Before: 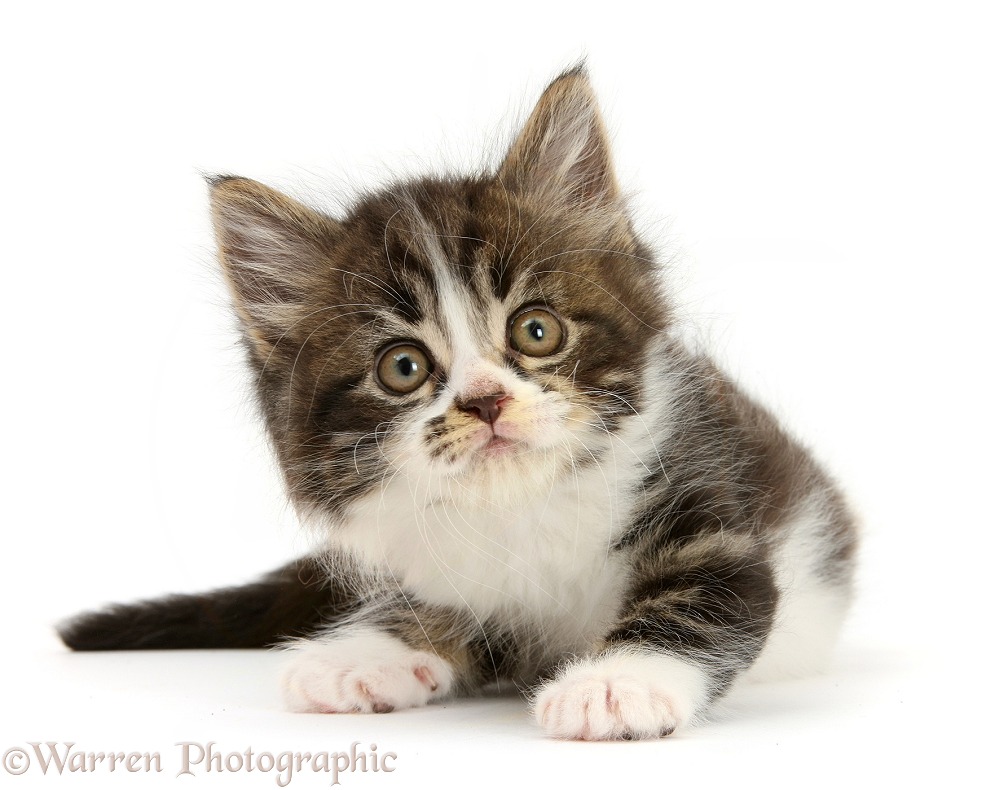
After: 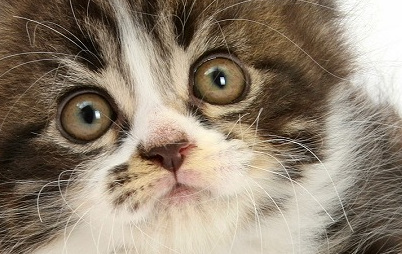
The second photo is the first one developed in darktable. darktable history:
crop: left 31.873%, top 31.98%, right 27.63%, bottom 35.793%
